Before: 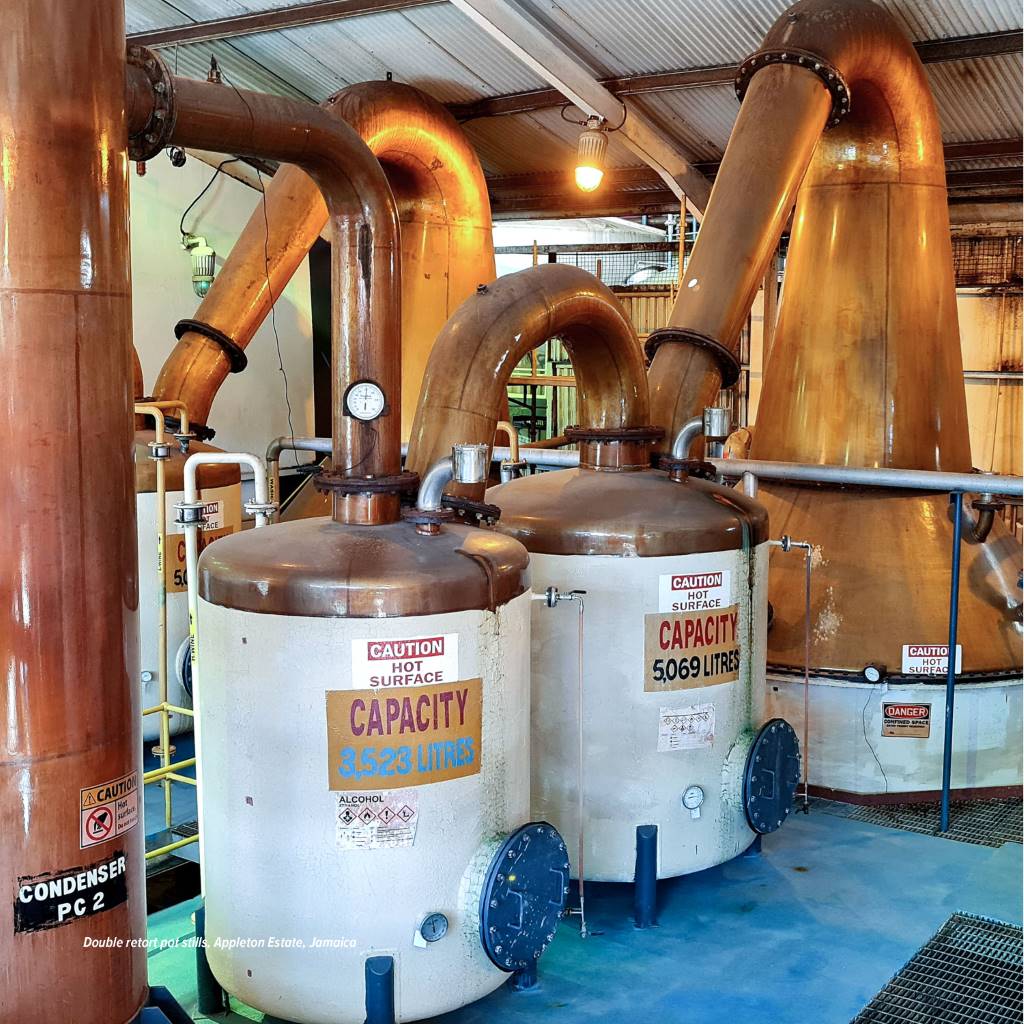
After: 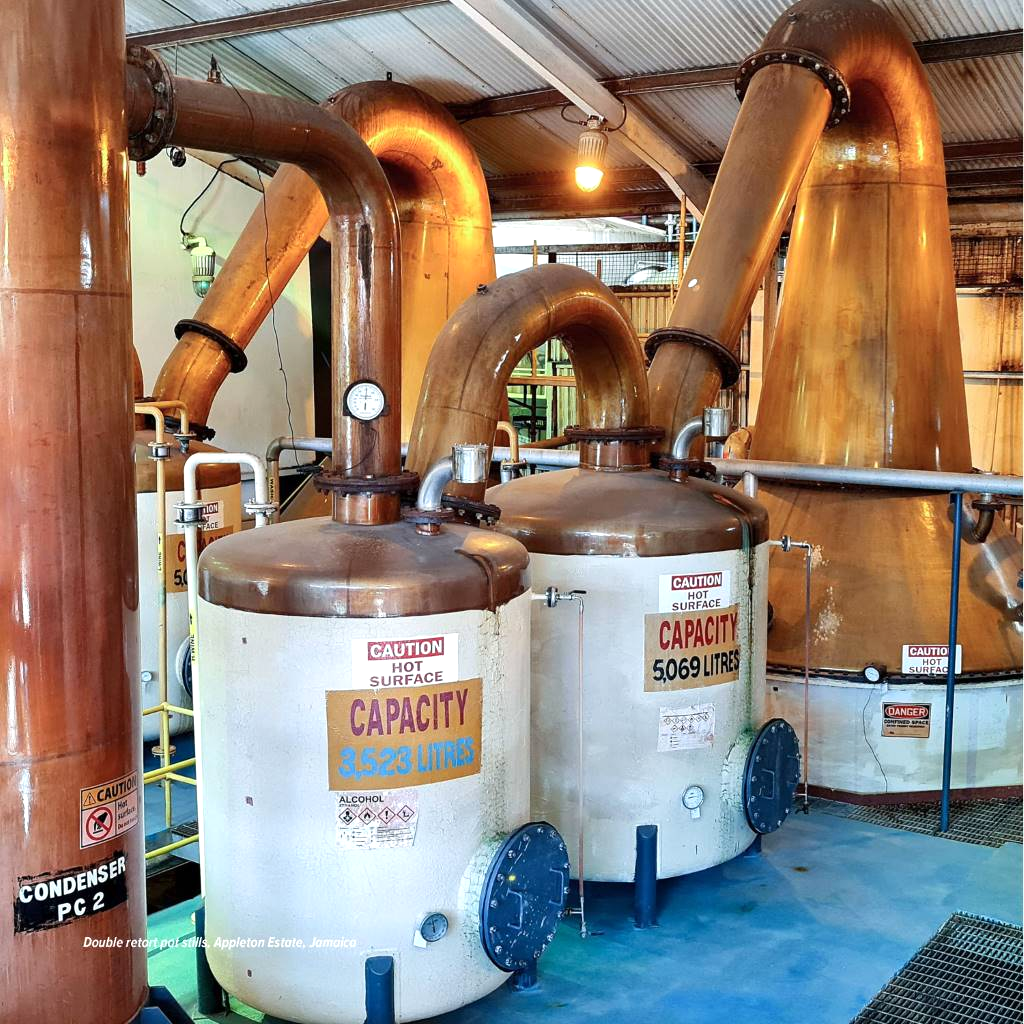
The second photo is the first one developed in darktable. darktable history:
exposure: exposure 0.197 EV, compensate highlight preservation false
